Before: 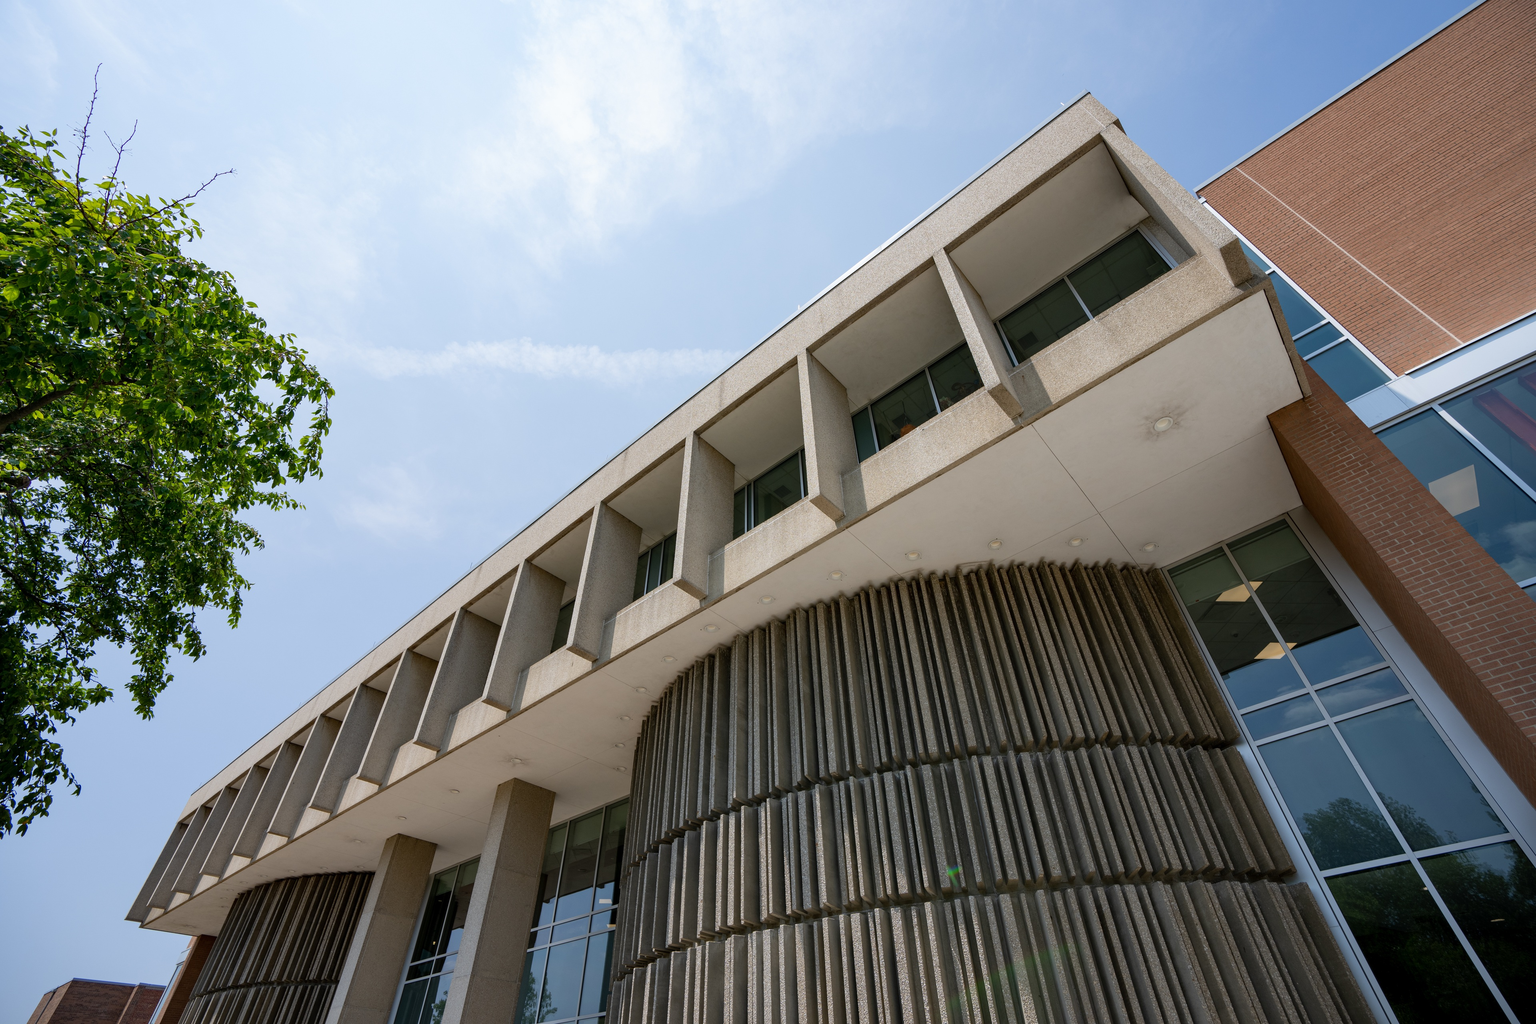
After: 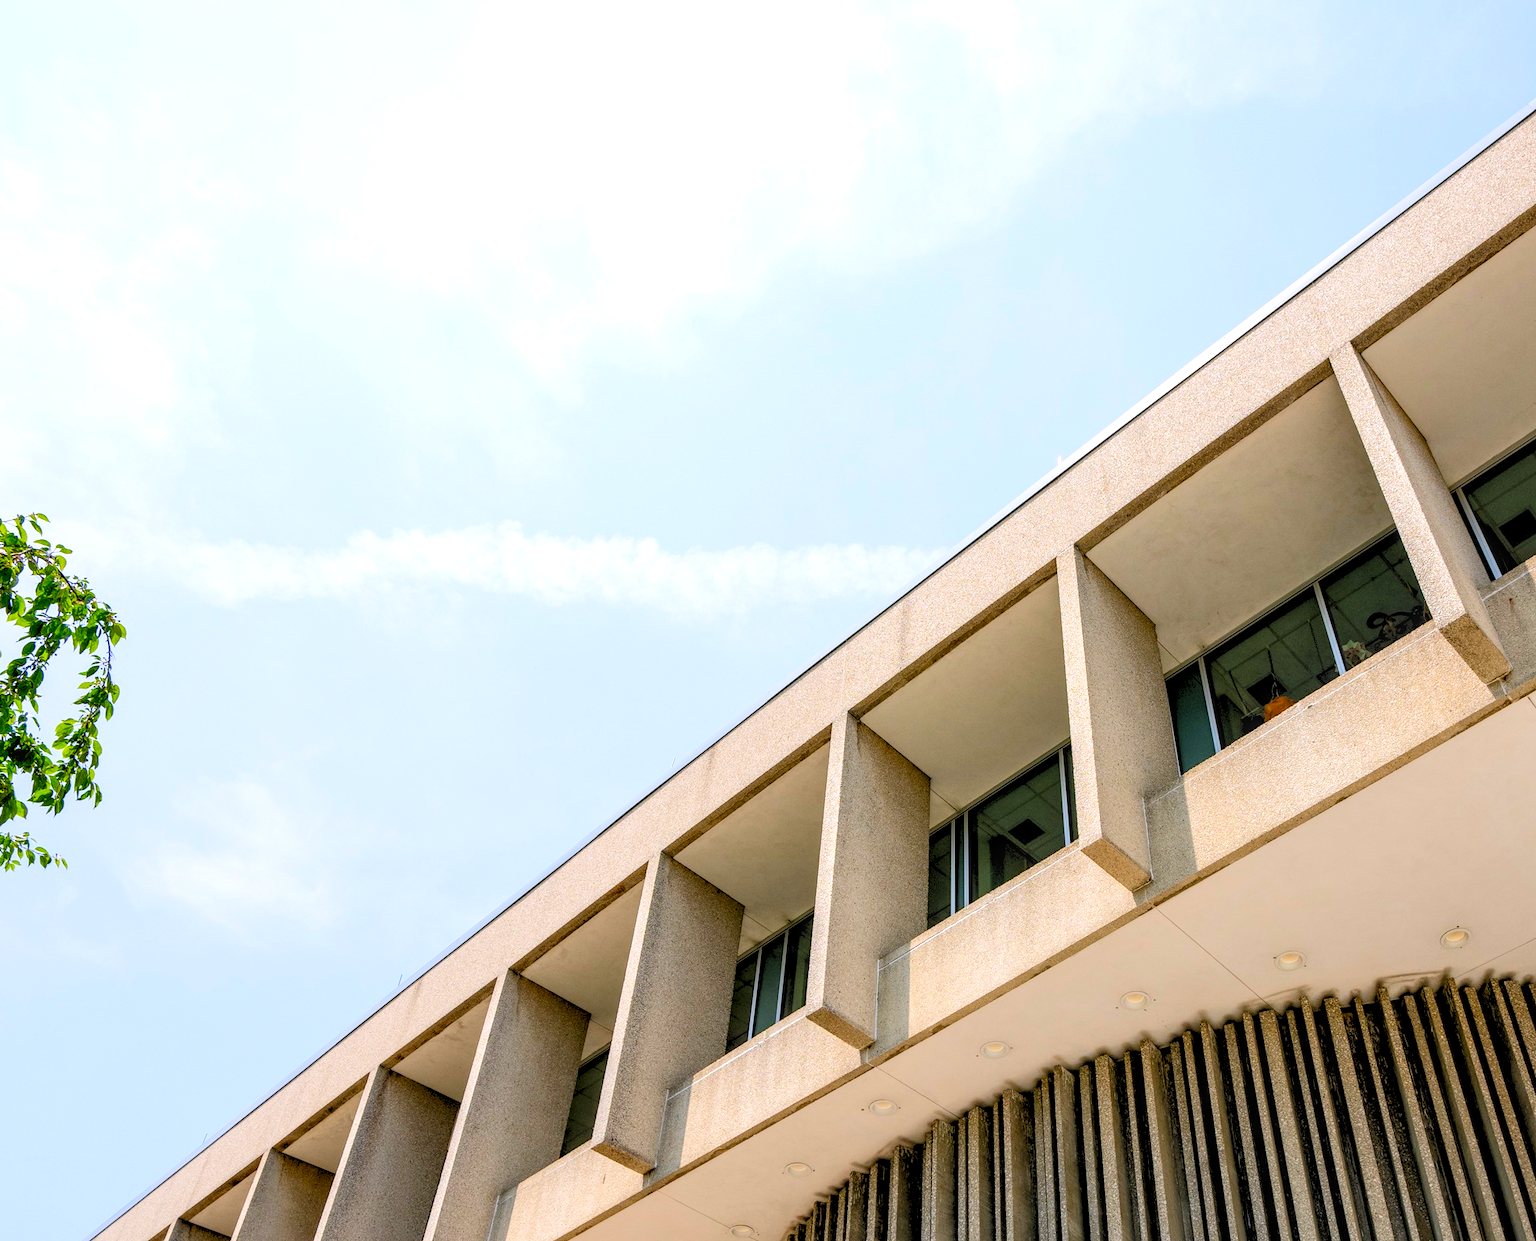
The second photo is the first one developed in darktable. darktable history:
exposure: compensate exposure bias true, compensate highlight preservation false
levels: levels [0.093, 0.434, 0.988]
color correction: highlights a* 3.46, highlights b* 2.24, saturation 1.22
tone equalizer: -8 EV -0.45 EV, -7 EV -0.37 EV, -6 EV -0.326 EV, -5 EV -0.218 EV, -3 EV 0.25 EV, -2 EV 0.328 EV, -1 EV 0.395 EV, +0 EV 0.44 EV, edges refinement/feathering 500, mask exposure compensation -1.57 EV, preserve details no
local contrast: highlights 54%, shadows 52%, detail 130%, midtone range 0.447
color balance rgb: perceptual saturation grading › global saturation 0.567%, perceptual brilliance grading › mid-tones 10.512%, perceptual brilliance grading › shadows 14.284%, global vibrance 24.208%
crop: left 17.746%, top 7.693%, right 32.554%, bottom 32.047%
